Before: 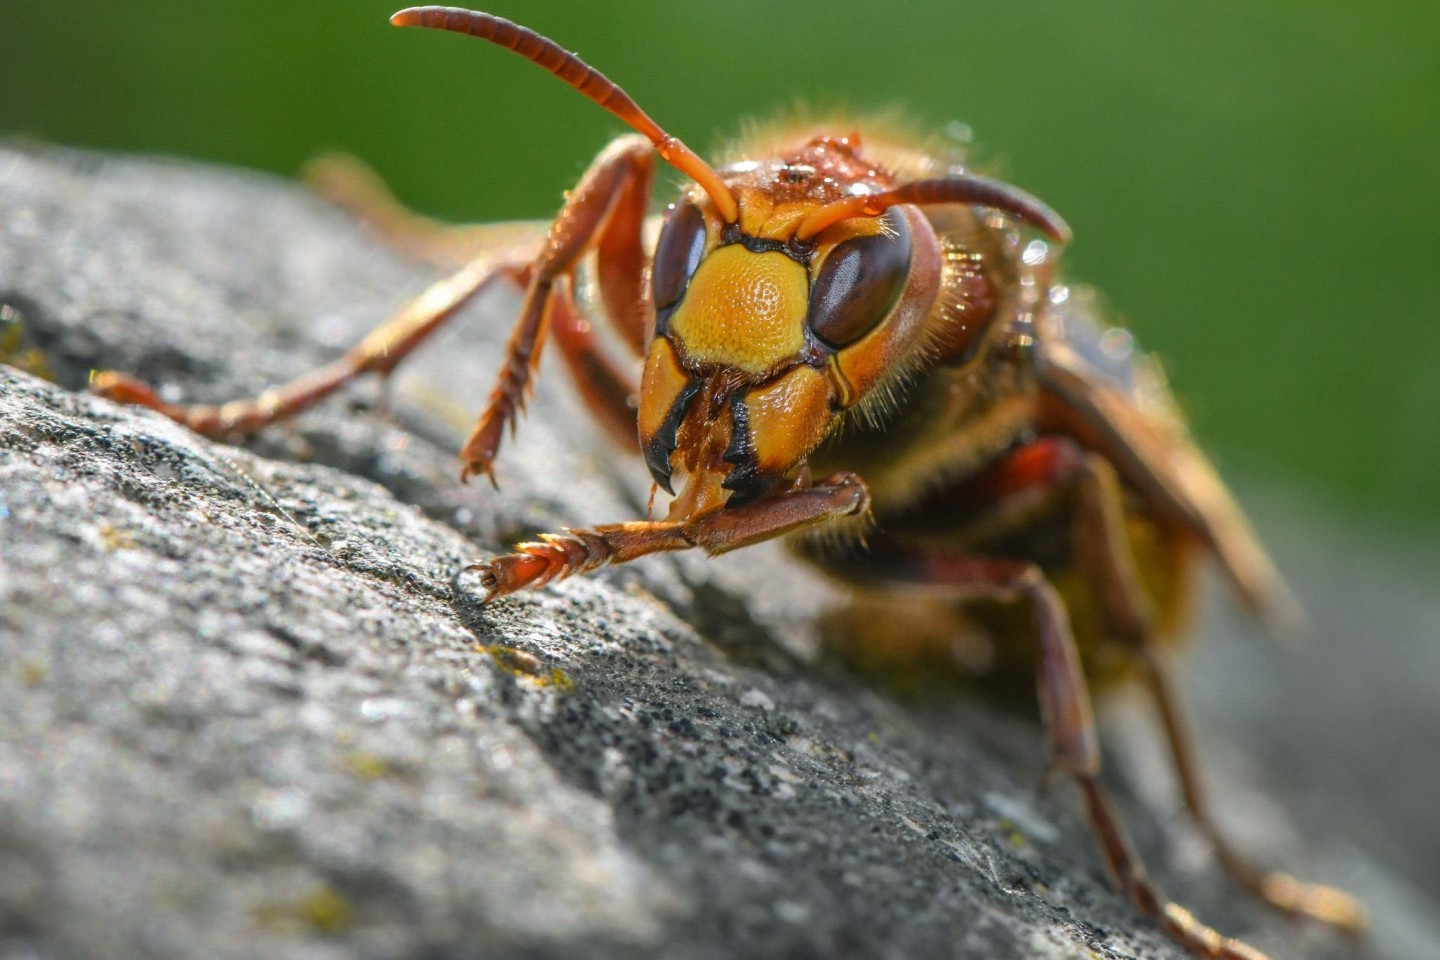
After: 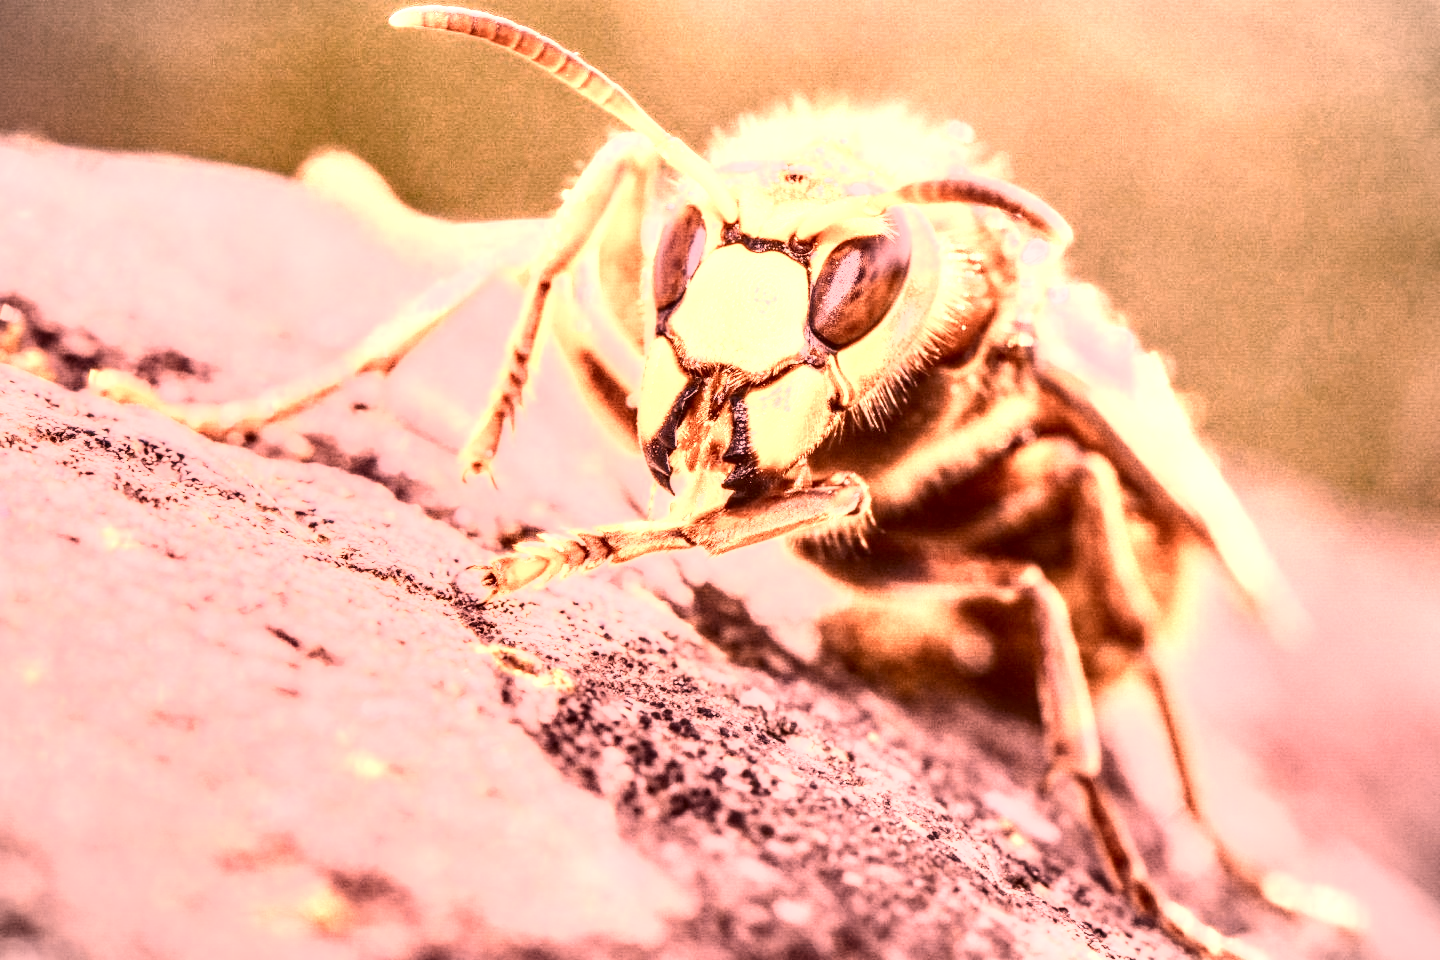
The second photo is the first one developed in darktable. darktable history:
shadows and highlights: shadows 37.27, highlights -28.18, soften with gaussian
color zones: curves: ch0 [(0.018, 0.548) (0.224, 0.64) (0.425, 0.447) (0.675, 0.575) (0.732, 0.579)]; ch1 [(0.066, 0.487) (0.25, 0.5) (0.404, 0.43) (0.75, 0.421) (0.956, 0.421)]; ch2 [(0.044, 0.561) (0.215, 0.465) (0.399, 0.544) (0.465, 0.548) (0.614, 0.447) (0.724, 0.43) (0.882, 0.623) (0.956, 0.632)]
vignetting: fall-off start 100%, brightness -0.282, width/height ratio 1.31
basic adjustments: contrast 0.09, brightness 0.13, saturation -0.18, vibrance 0.21
white balance: red 2.526, blue 1.507
local contrast: highlights 19%, detail 186%
levels: levels [0, 0.48, 0.961]
tone curve: curves: ch0 [(0, 0.148) (0.191, 0.225) (0.39, 0.373) (0.669, 0.716) (0.847, 0.818) (1, 0.839)]
color balance: lift [1.001, 1.007, 1, 0.993], gamma [1.023, 1.026, 1.01, 0.974], gain [0.964, 1.059, 1.073, 0.927]
